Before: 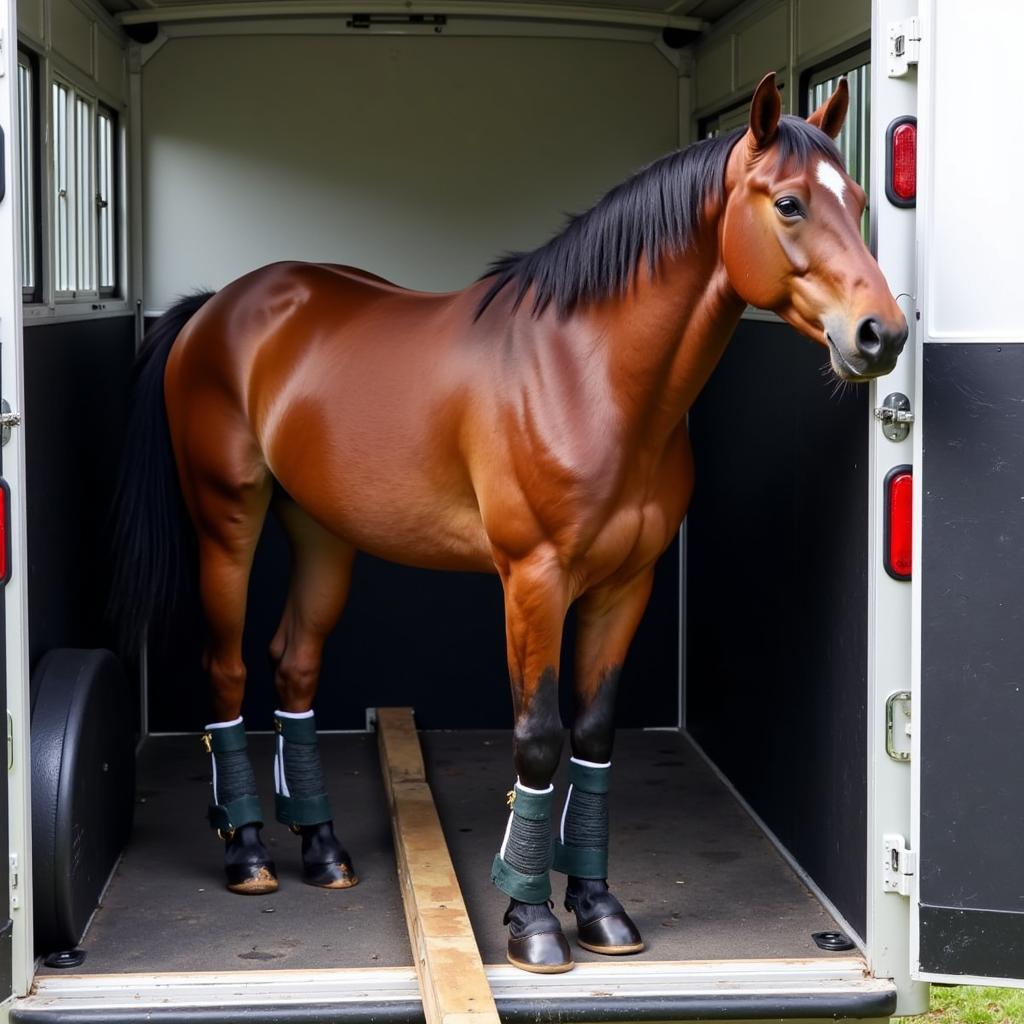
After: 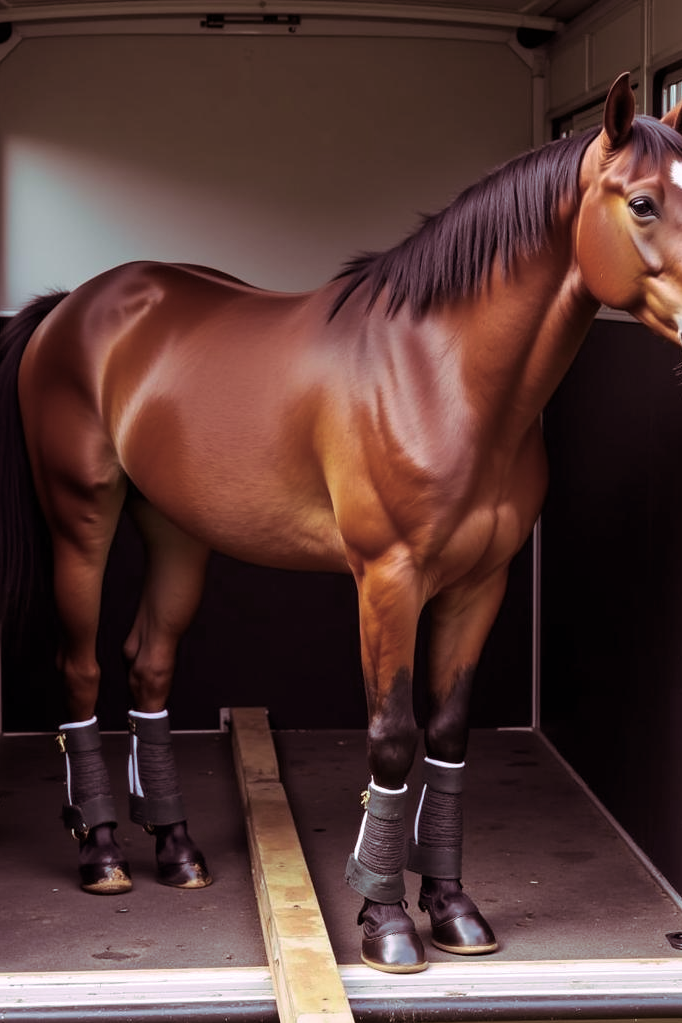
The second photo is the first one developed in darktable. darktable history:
split-toning: highlights › hue 298.8°, highlights › saturation 0.73, compress 41.76%
crop and rotate: left 14.292%, right 19.041%
color zones: curves: ch2 [(0, 0.5) (0.143, 0.517) (0.286, 0.571) (0.429, 0.522) (0.571, 0.5) (0.714, 0.5) (0.857, 0.5) (1, 0.5)]
contrast brightness saturation: saturation -0.05
